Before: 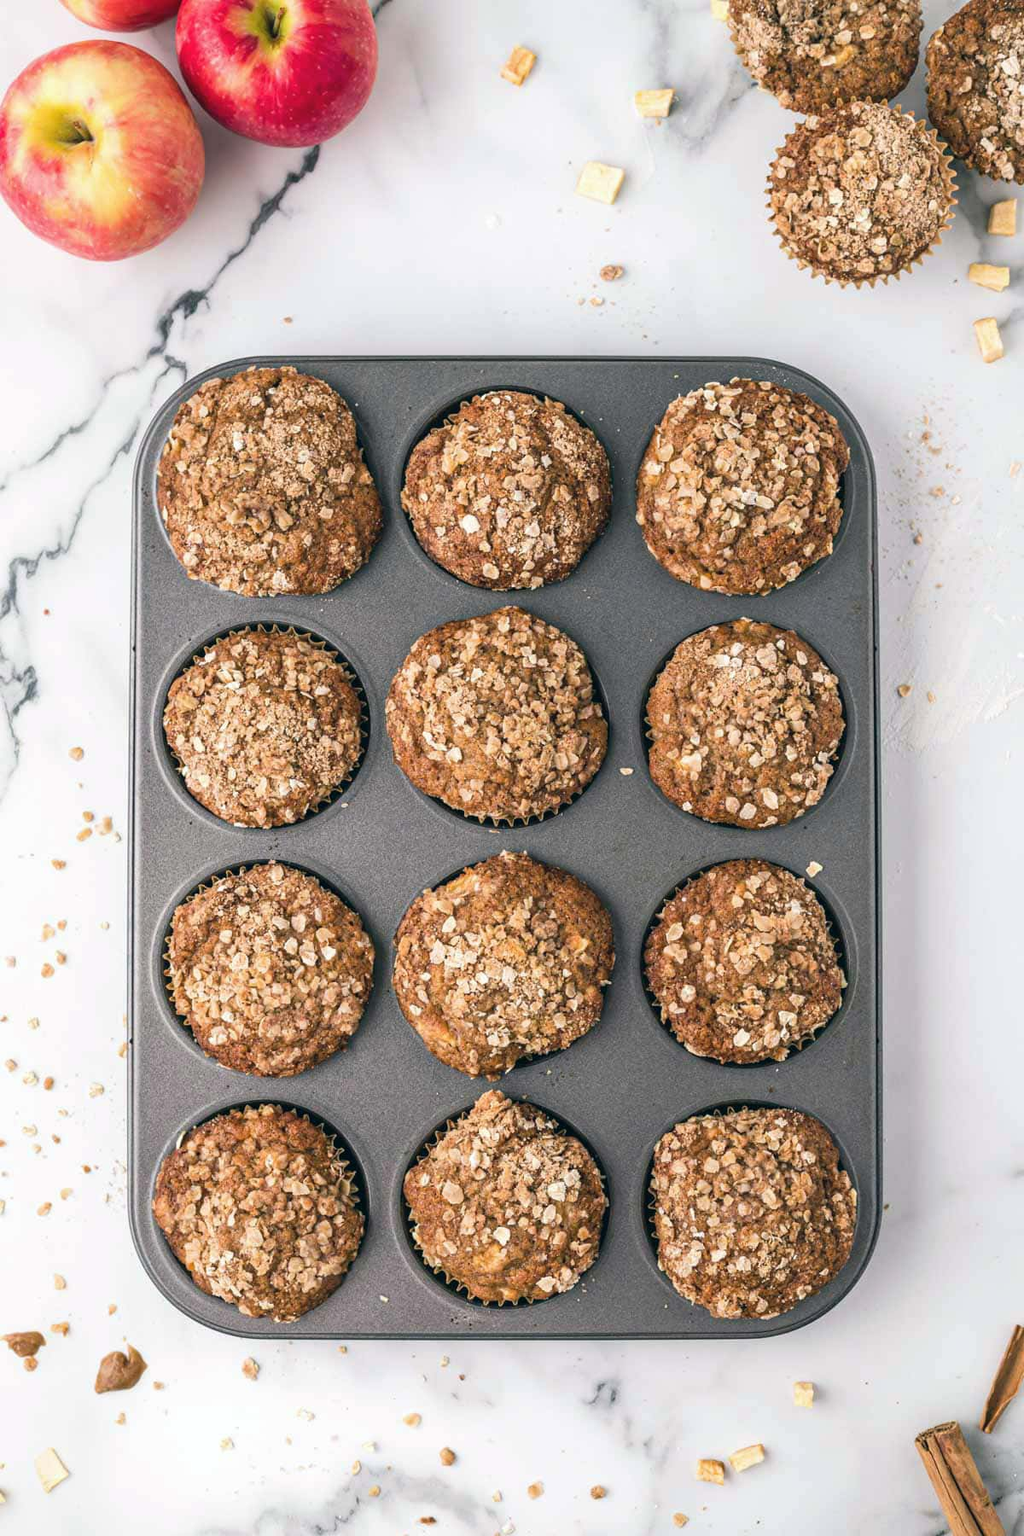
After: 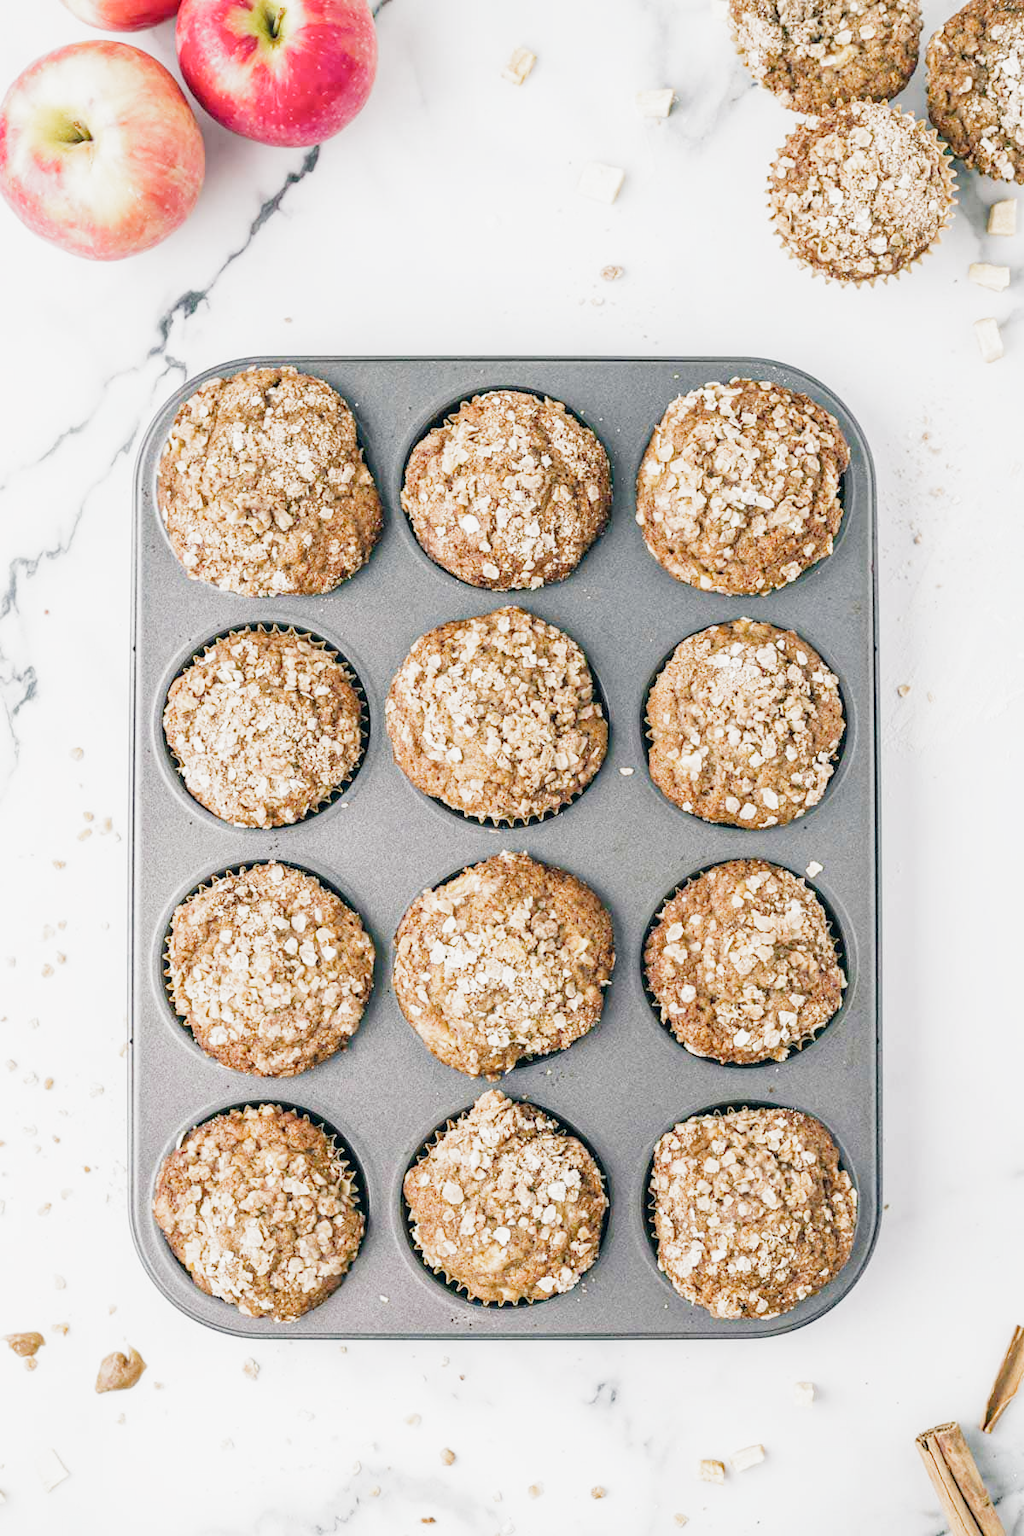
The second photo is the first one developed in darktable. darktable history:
filmic rgb: black relative exposure -7.65 EV, white relative exposure 4.56 EV, hardness 3.61, add noise in highlights 0.001, preserve chrominance no, color science v3 (2019), use custom middle-gray values true, contrast in highlights soft
exposure: black level correction 0, exposure 1.367 EV, compensate highlight preservation false
tone equalizer: on, module defaults
